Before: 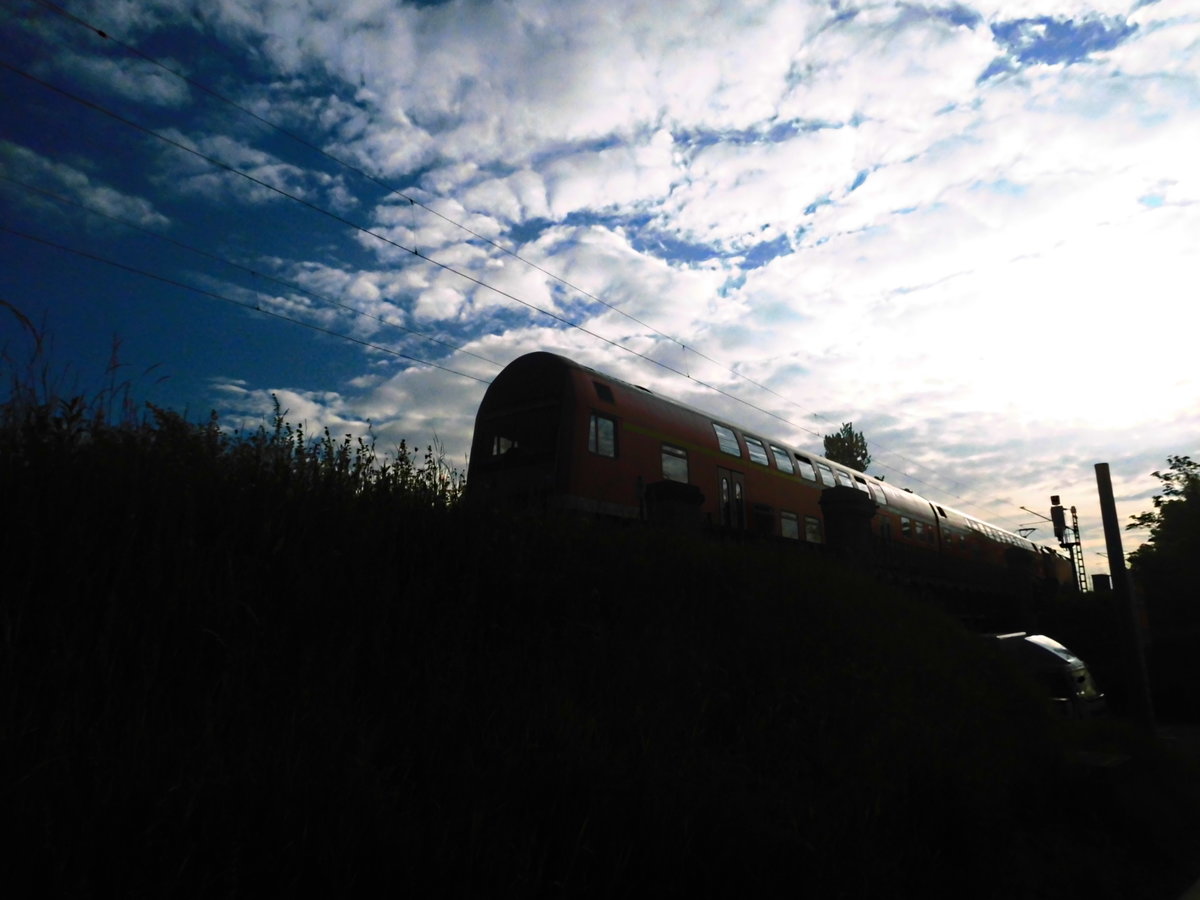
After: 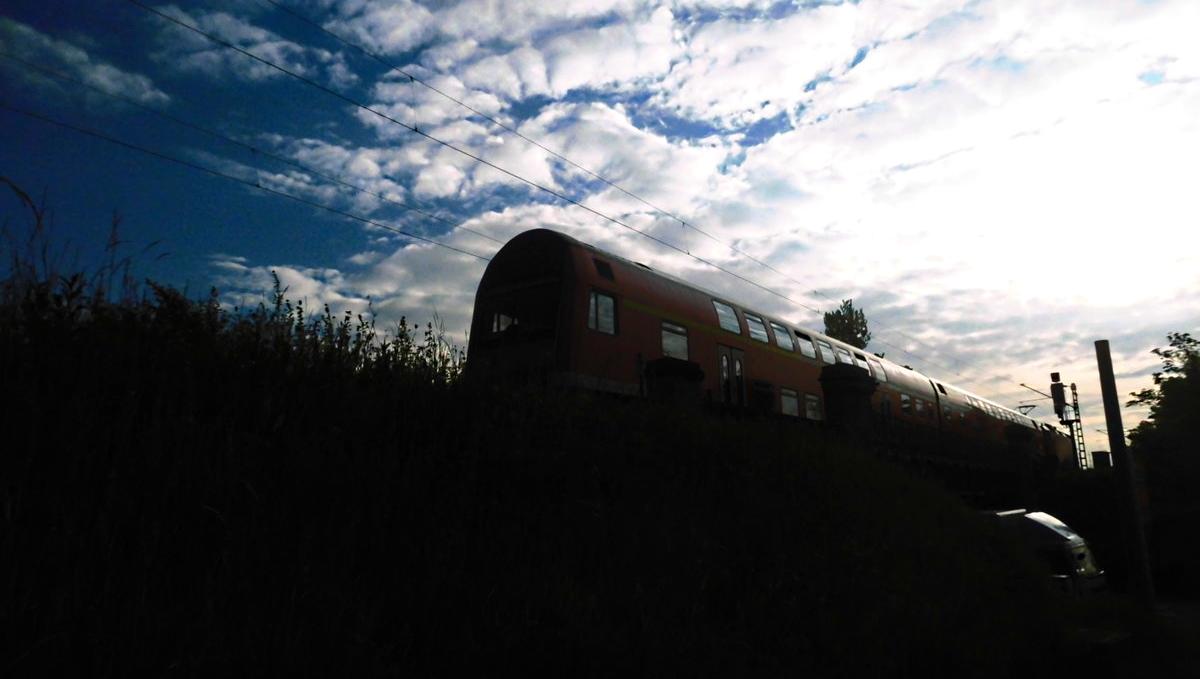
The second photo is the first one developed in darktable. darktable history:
local contrast: mode bilateral grid, contrast 21, coarseness 50, detail 120%, midtone range 0.2
crop: top 13.757%, bottom 10.771%
